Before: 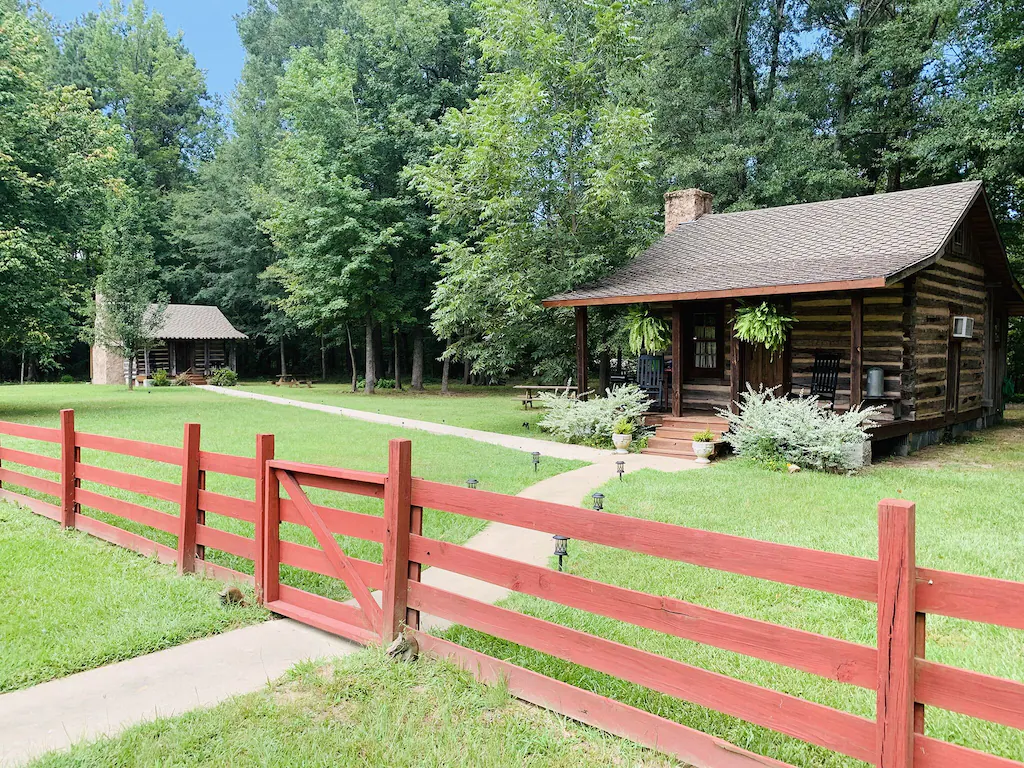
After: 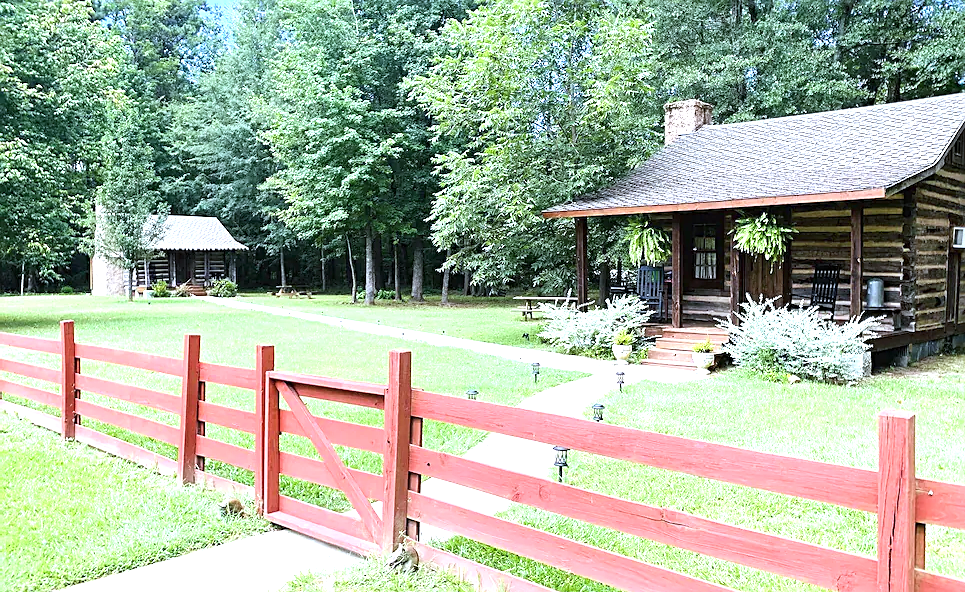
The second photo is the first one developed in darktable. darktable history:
exposure: exposure 1 EV, compensate highlight preservation false
crop and rotate: angle 0.03°, top 11.643%, right 5.651%, bottom 11.189%
sharpen: on, module defaults
white balance: red 0.926, green 1.003, blue 1.133
